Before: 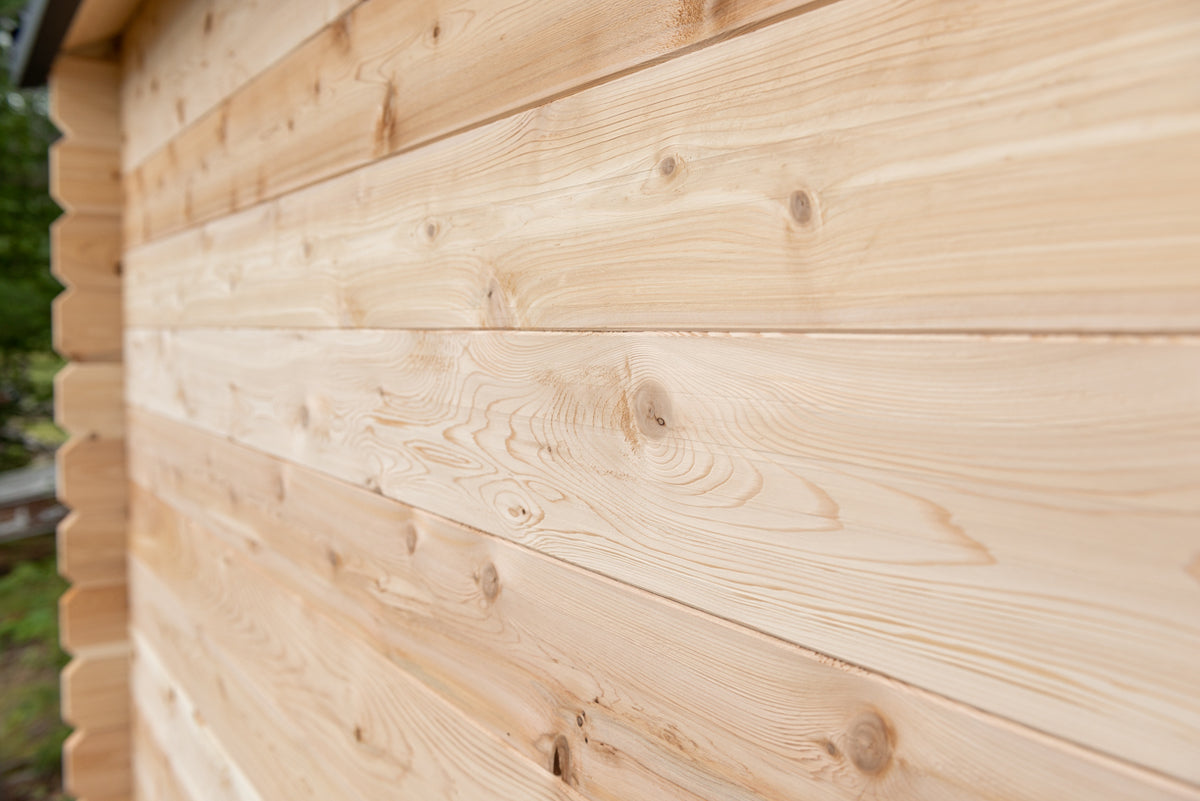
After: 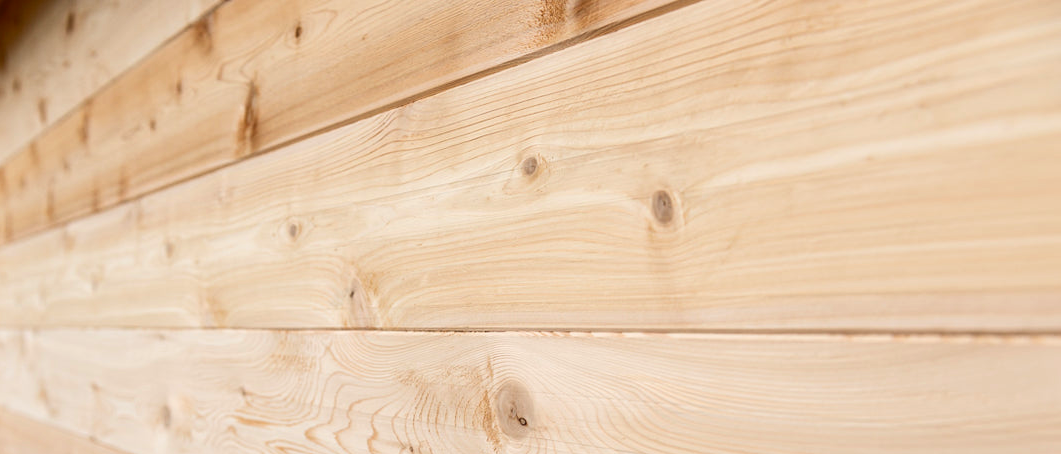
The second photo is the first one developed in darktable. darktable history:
exposure: compensate highlight preservation false
contrast brightness saturation: contrast 0.19, brightness -0.1, saturation 0.207
crop and rotate: left 11.577%, bottom 43.284%
